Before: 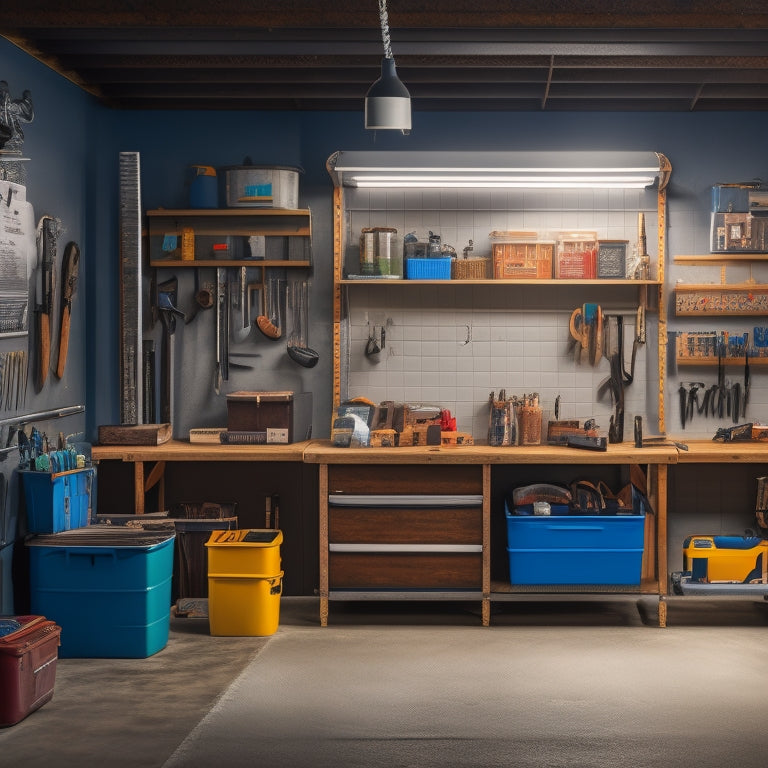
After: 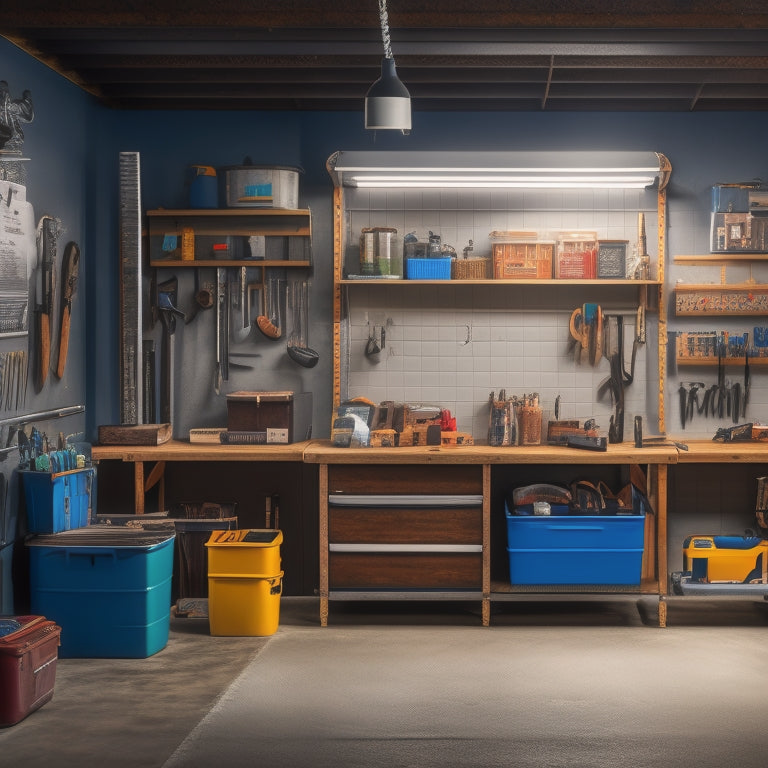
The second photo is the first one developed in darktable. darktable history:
haze removal: strength -0.113, compatibility mode true, adaptive false
